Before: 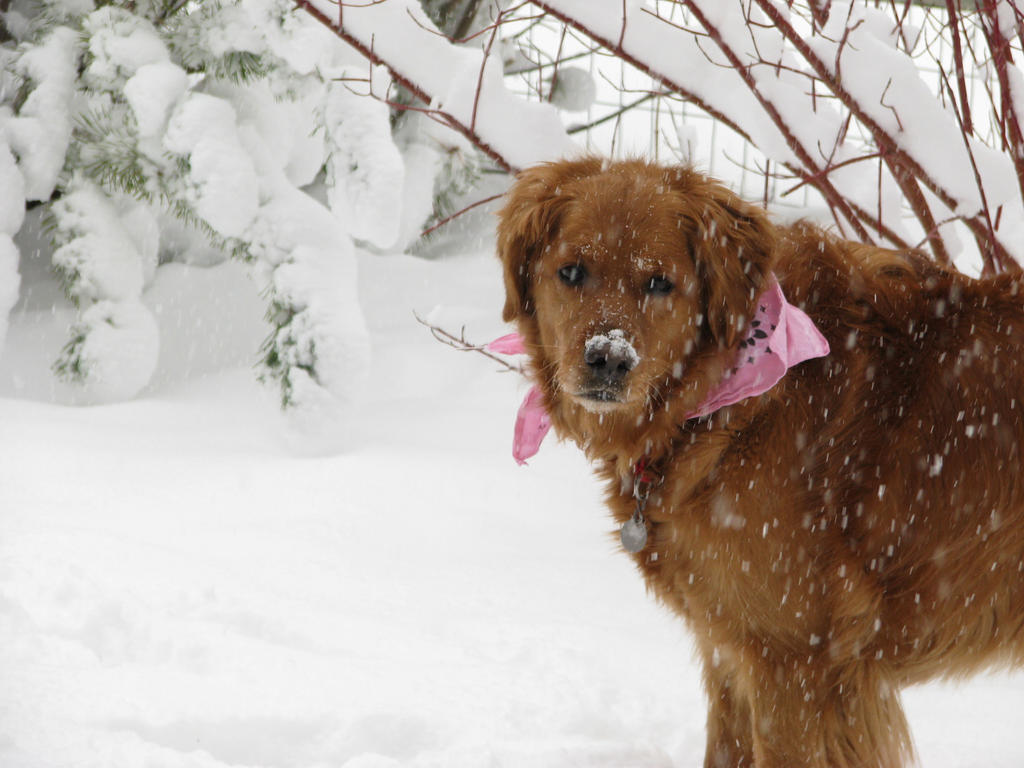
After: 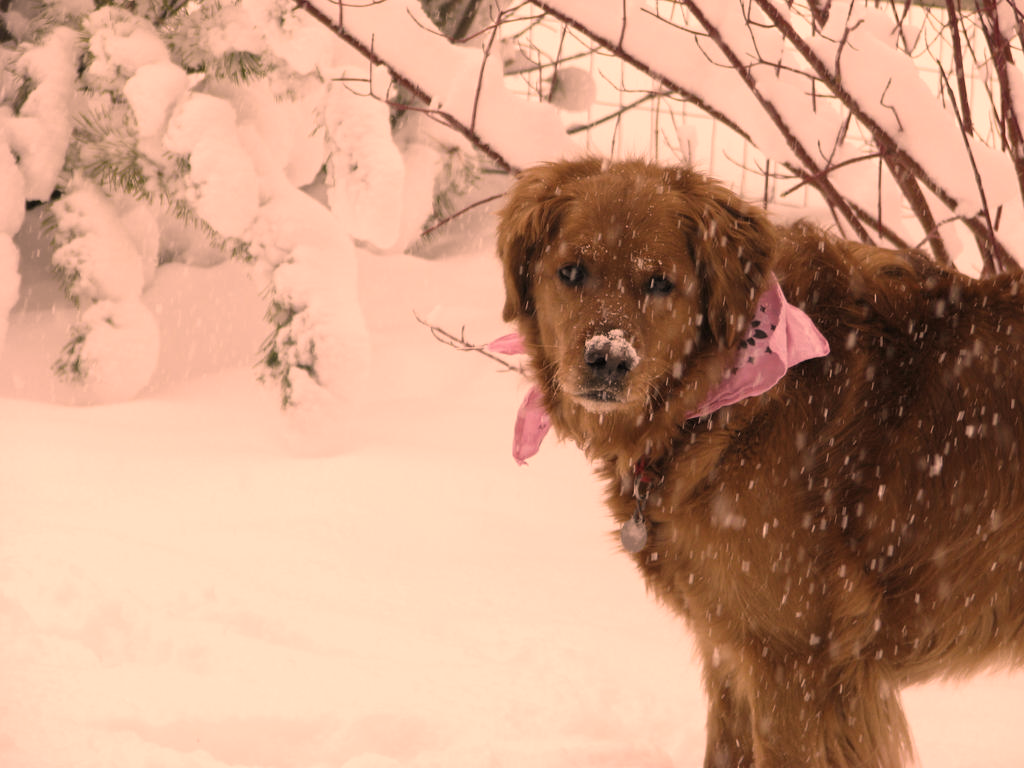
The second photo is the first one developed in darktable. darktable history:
color correction: highlights a* 39.56, highlights b* 39.68, saturation 0.69
